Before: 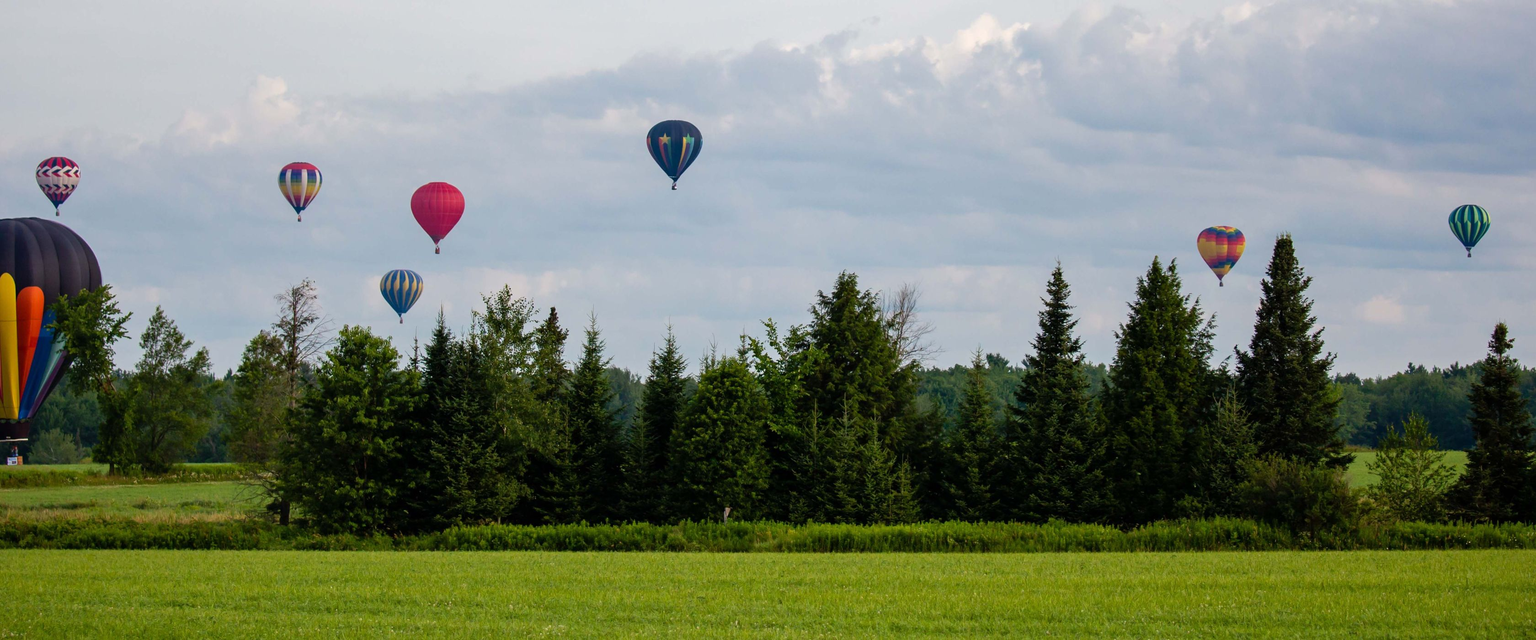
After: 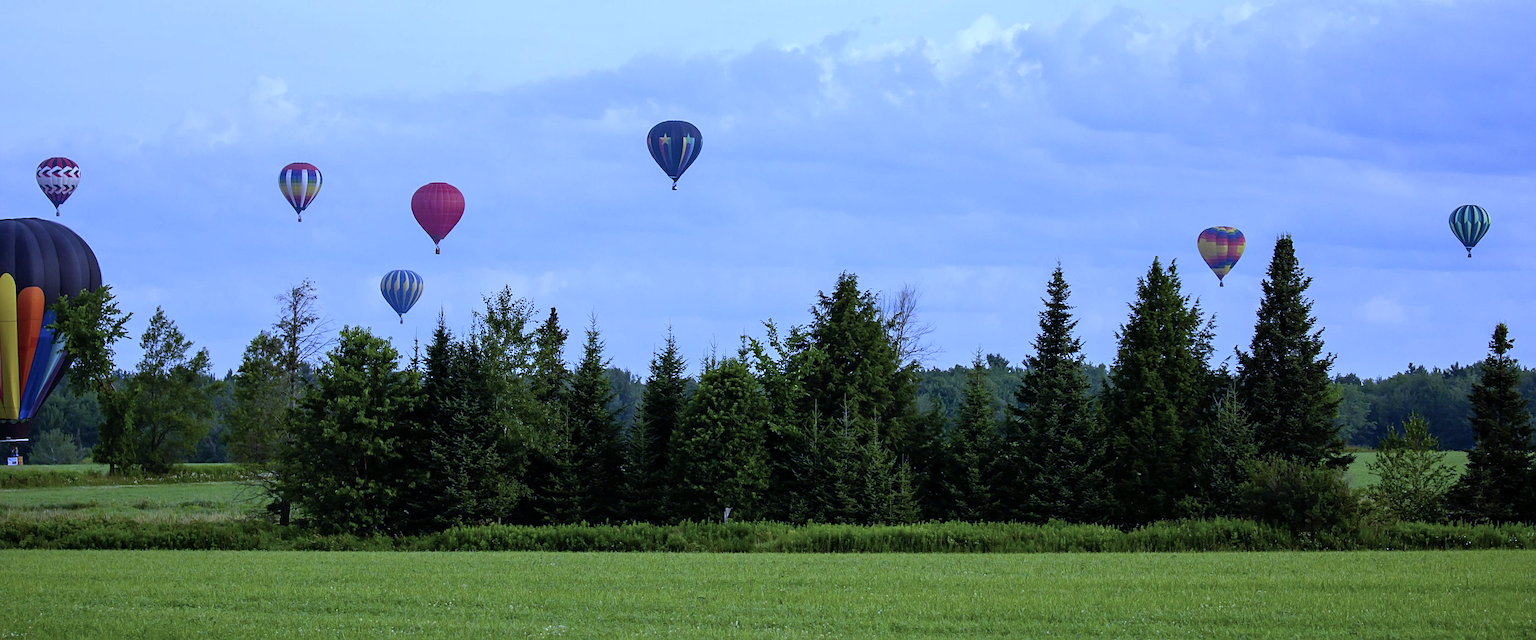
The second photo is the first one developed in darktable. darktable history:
white balance: red 0.766, blue 1.537
sharpen: on, module defaults
color balance: input saturation 80.07%
